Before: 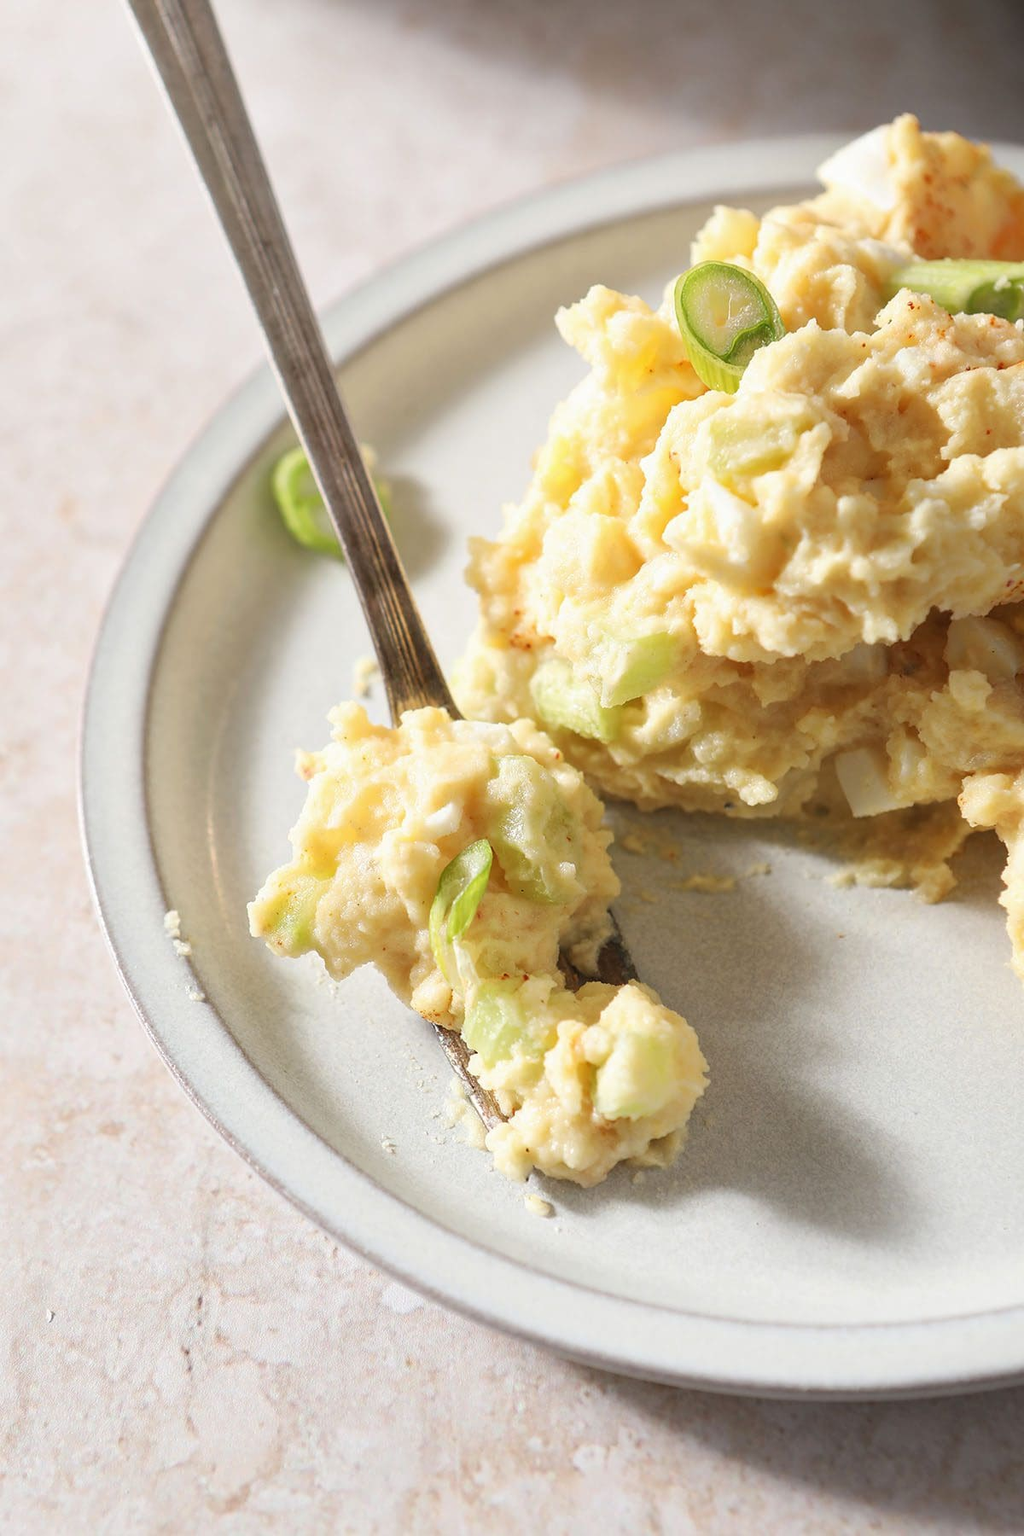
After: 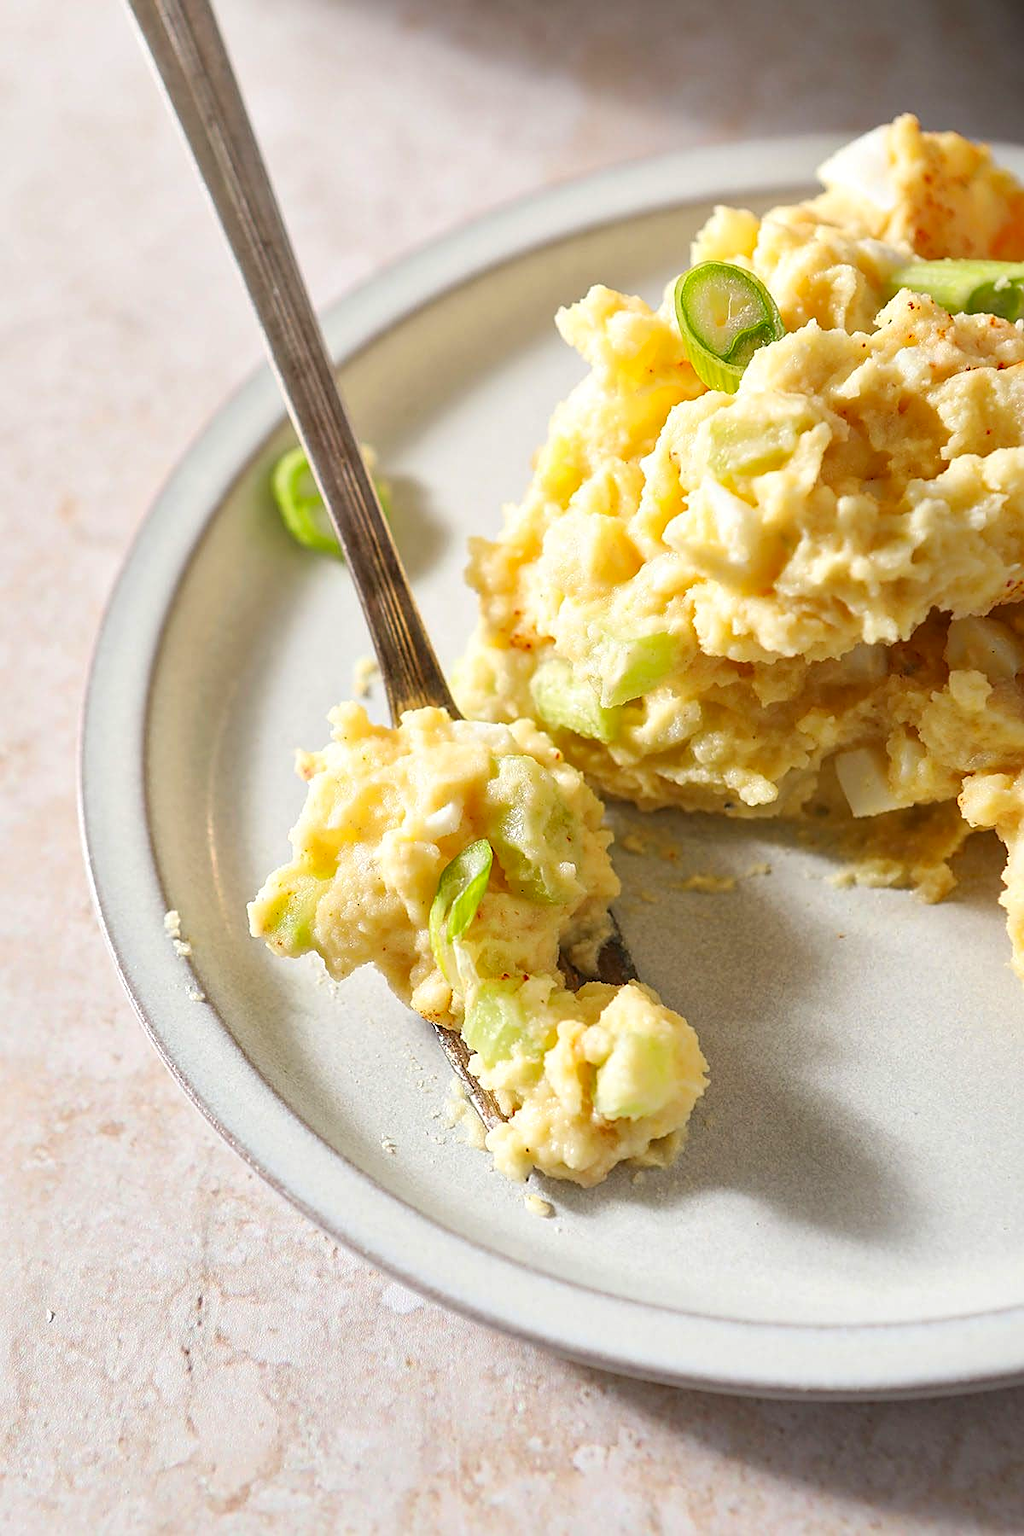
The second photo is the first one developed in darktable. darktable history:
sharpen: on, module defaults
tone curve: curves: ch0 [(0, 0) (0.003, 0.003) (0.011, 0.011) (0.025, 0.025) (0.044, 0.044) (0.069, 0.069) (0.1, 0.099) (0.136, 0.135) (0.177, 0.176) (0.224, 0.223) (0.277, 0.275) (0.335, 0.333) (0.399, 0.396) (0.468, 0.465) (0.543, 0.541) (0.623, 0.622) (0.709, 0.708) (0.801, 0.8) (0.898, 0.897) (1, 1)], color space Lab, independent channels, preserve colors none
local contrast: mode bilateral grid, contrast 21, coarseness 51, detail 120%, midtone range 0.2
color correction: highlights b* 0.033, saturation 1.31
